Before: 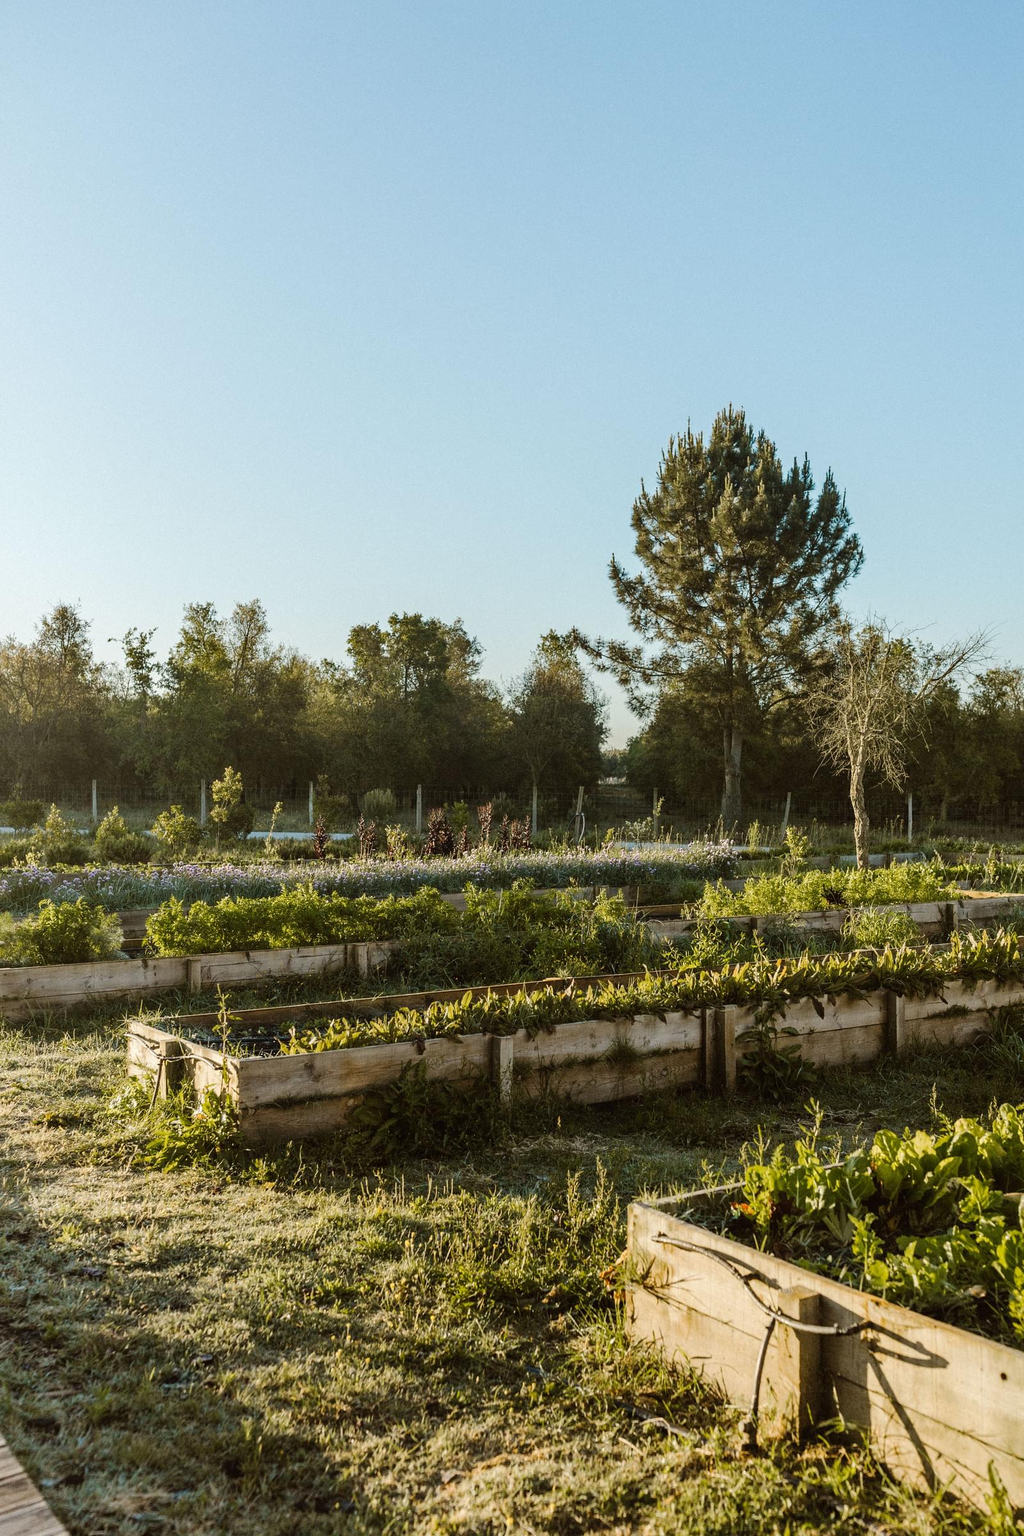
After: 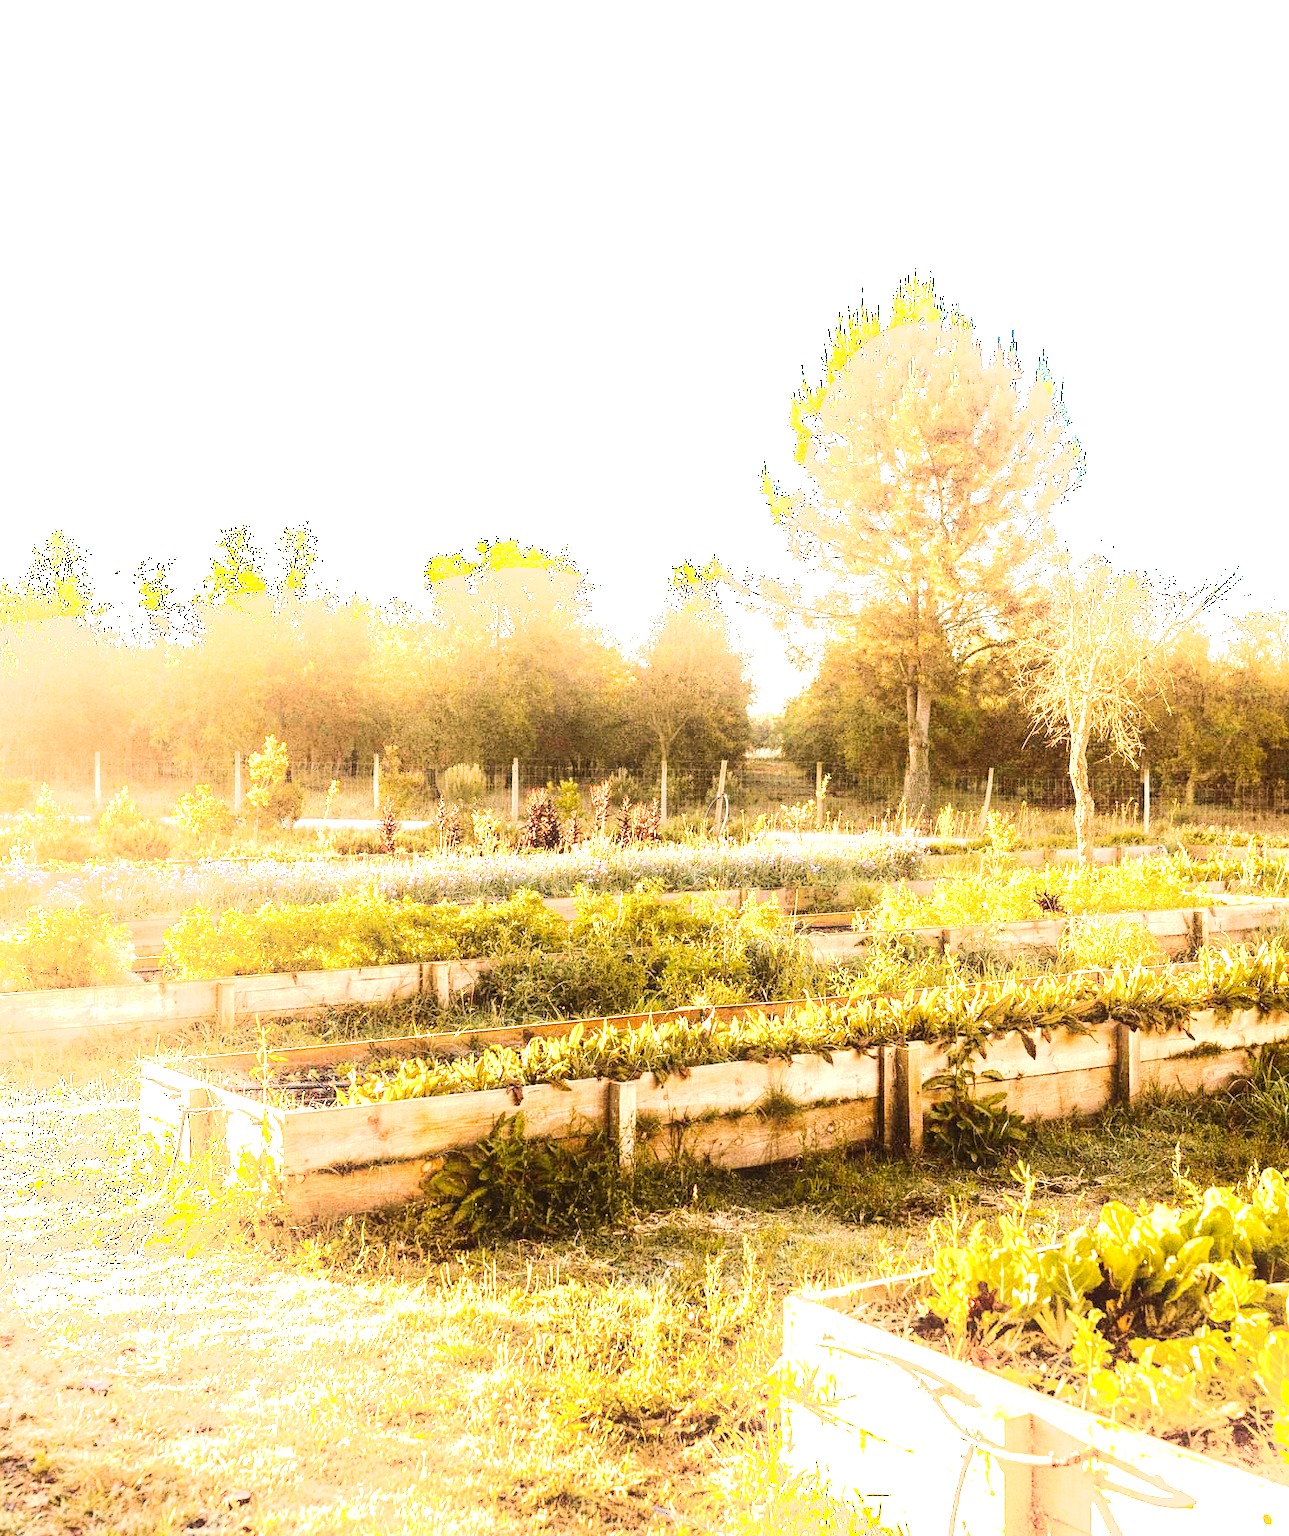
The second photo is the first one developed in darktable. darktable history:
crop and rotate: left 1.84%, top 12.743%, right 0.269%, bottom 9.497%
shadows and highlights: shadows -53.08, highlights 85.37, soften with gaussian
color correction: highlights a* 21.15, highlights b* 19.64
exposure: black level correction 0, exposure 2.41 EV, compensate exposure bias true, compensate highlight preservation false
base curve: curves: ch0 [(0, 0) (0.032, 0.025) (0.121, 0.166) (0.206, 0.329) (0.605, 0.79) (1, 1)], preserve colors none
